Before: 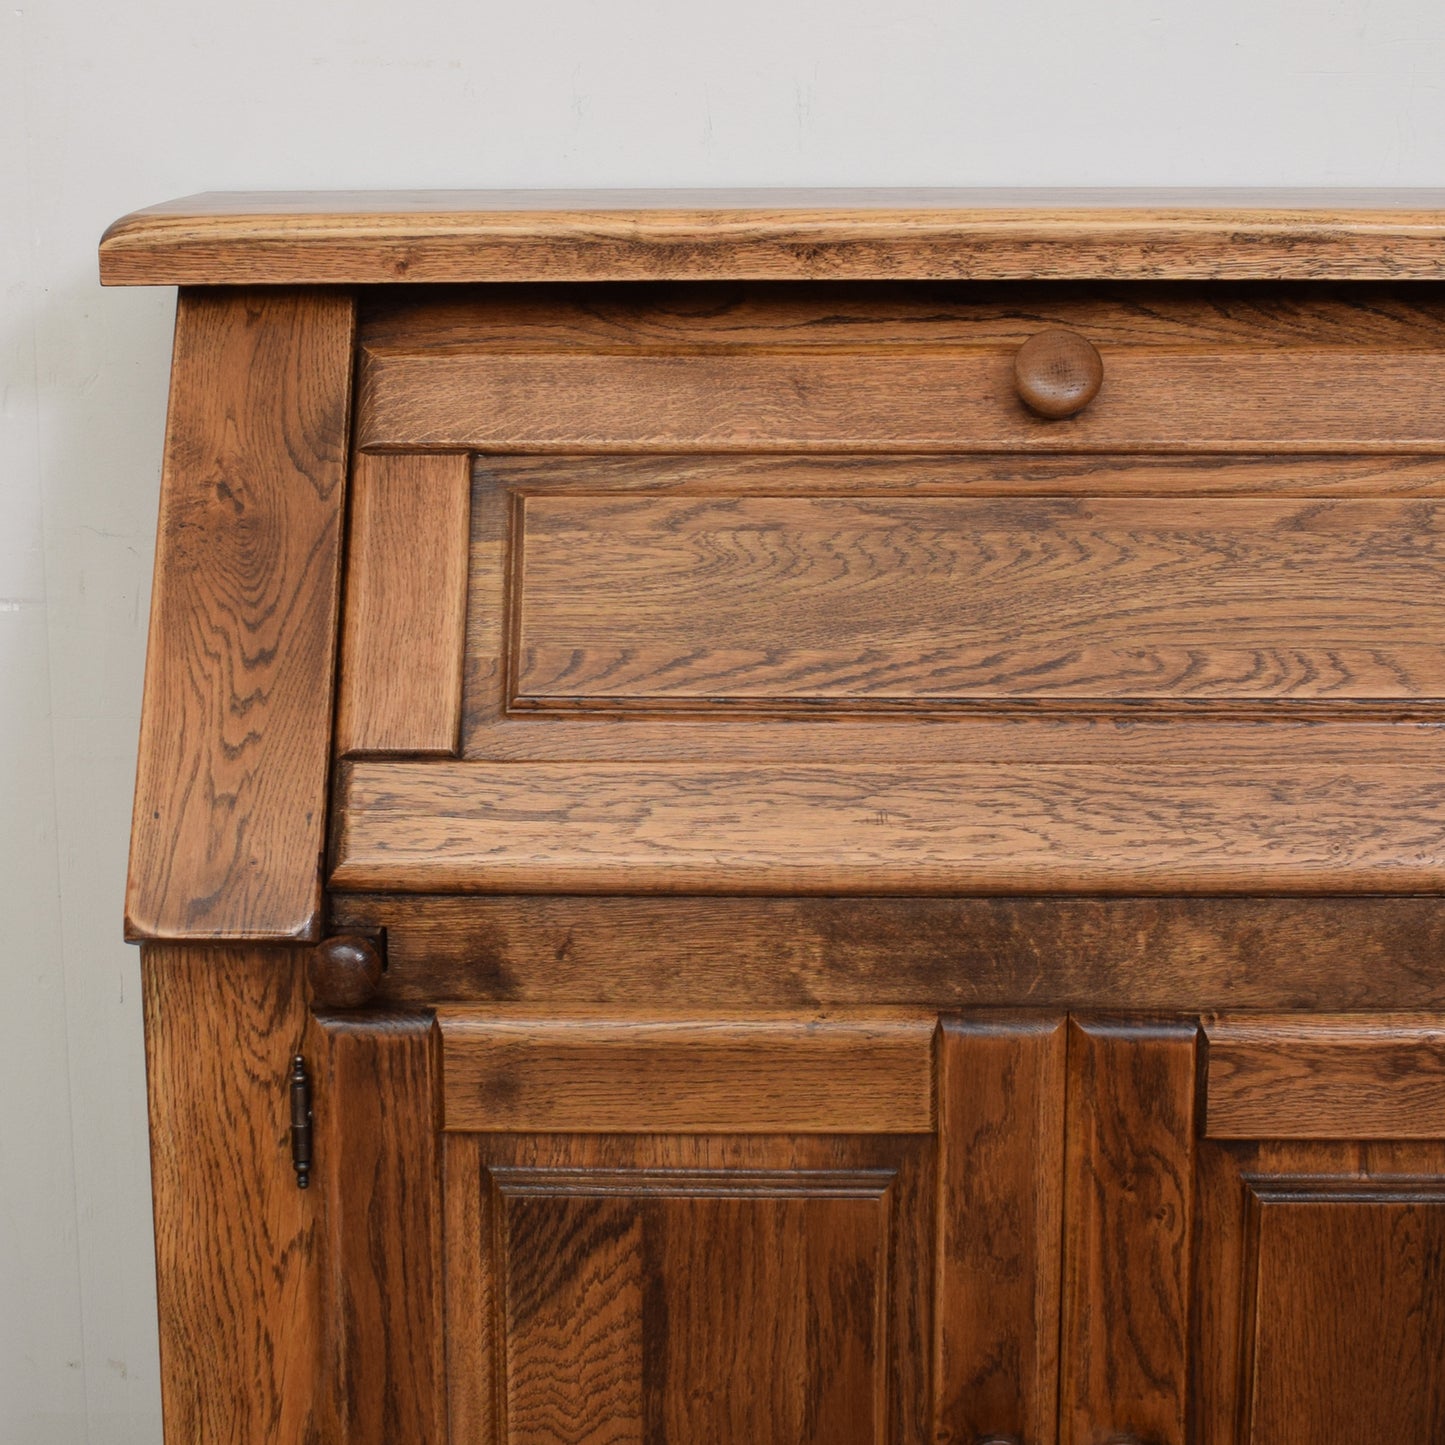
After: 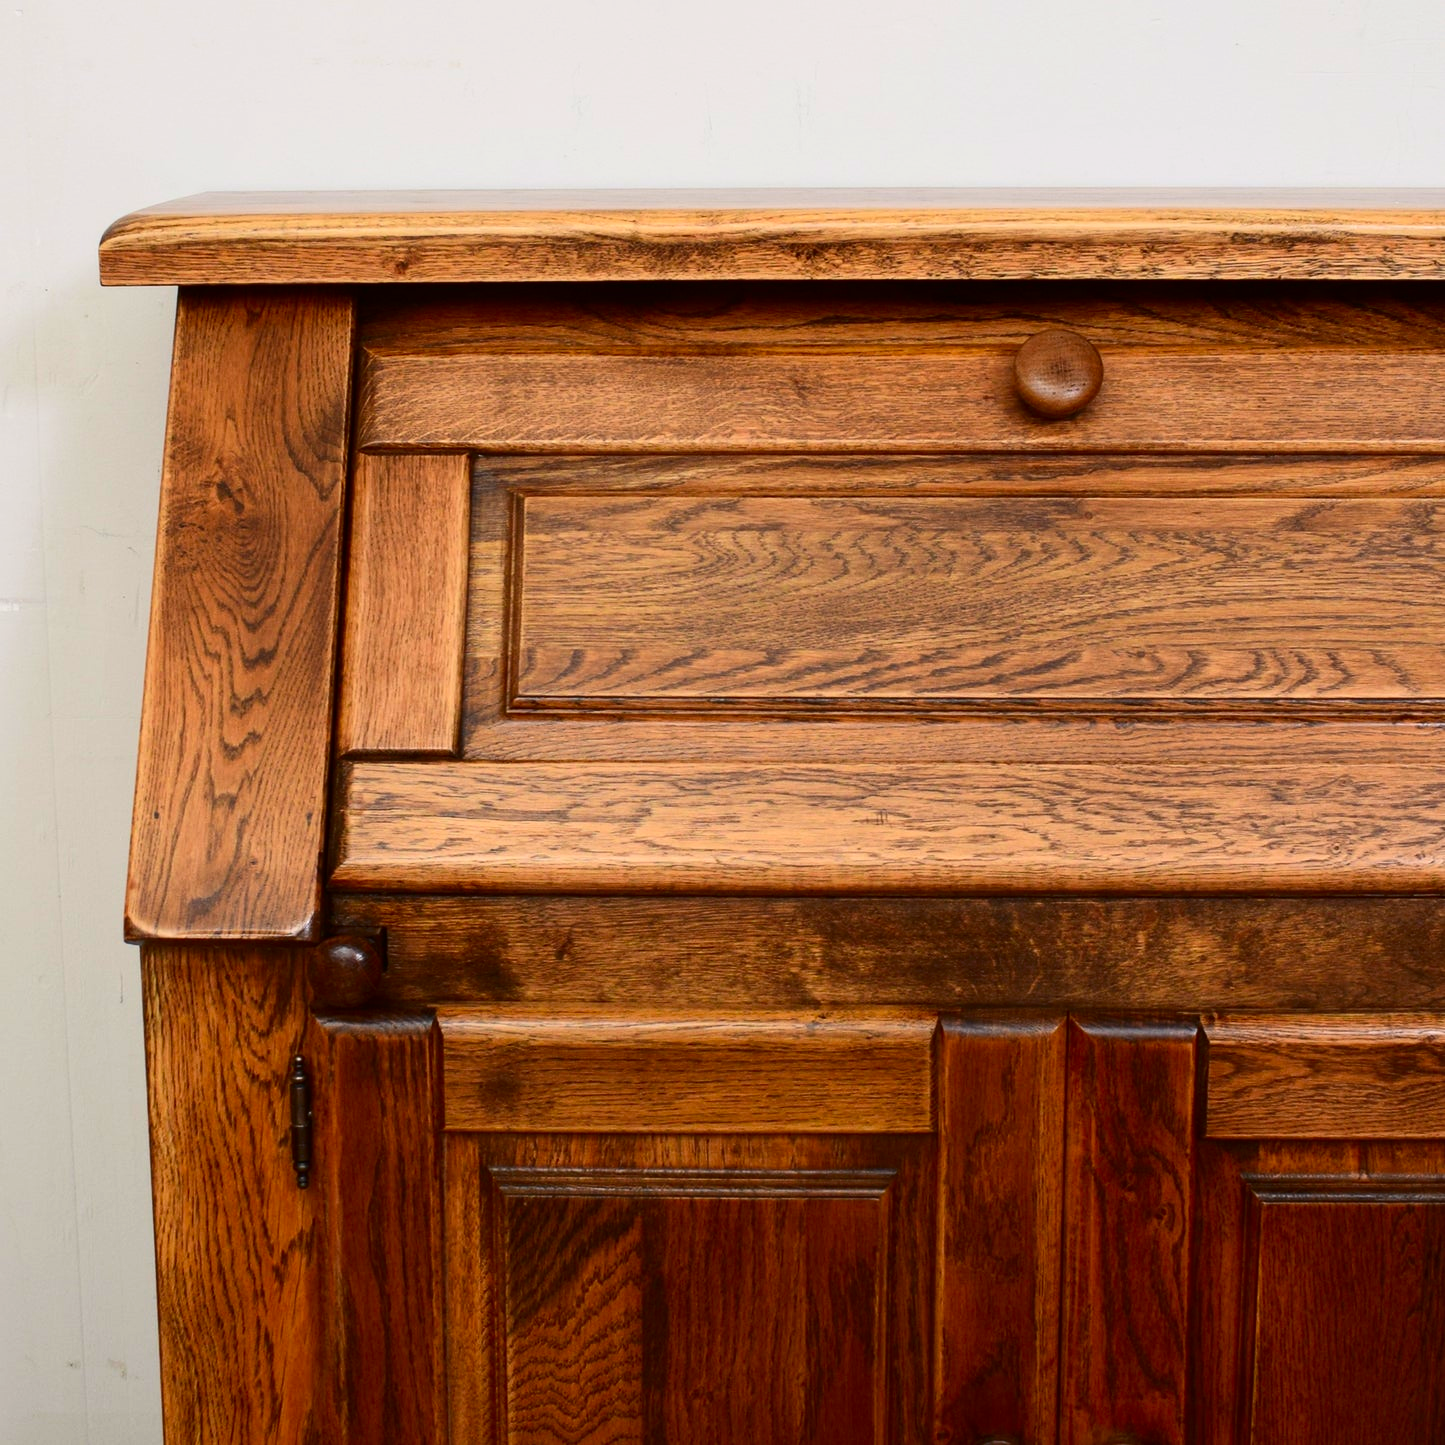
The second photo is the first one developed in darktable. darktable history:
color correction: highlights b* 0.042, saturation 2.16
contrast brightness saturation: contrast 0.247, saturation -0.322
